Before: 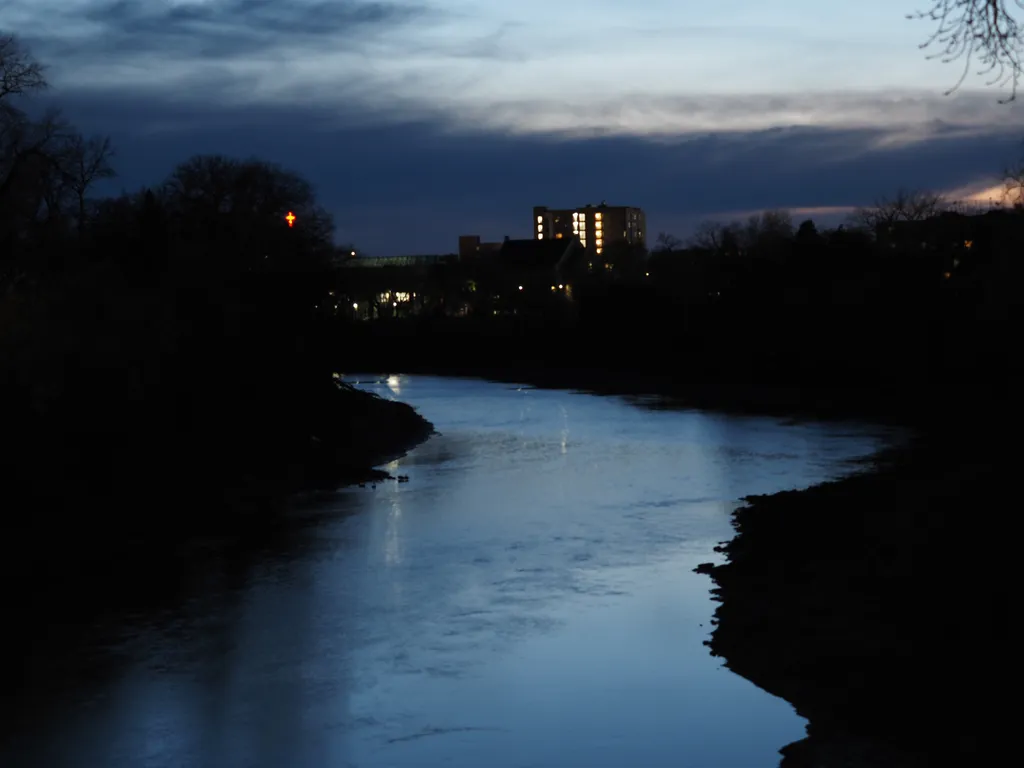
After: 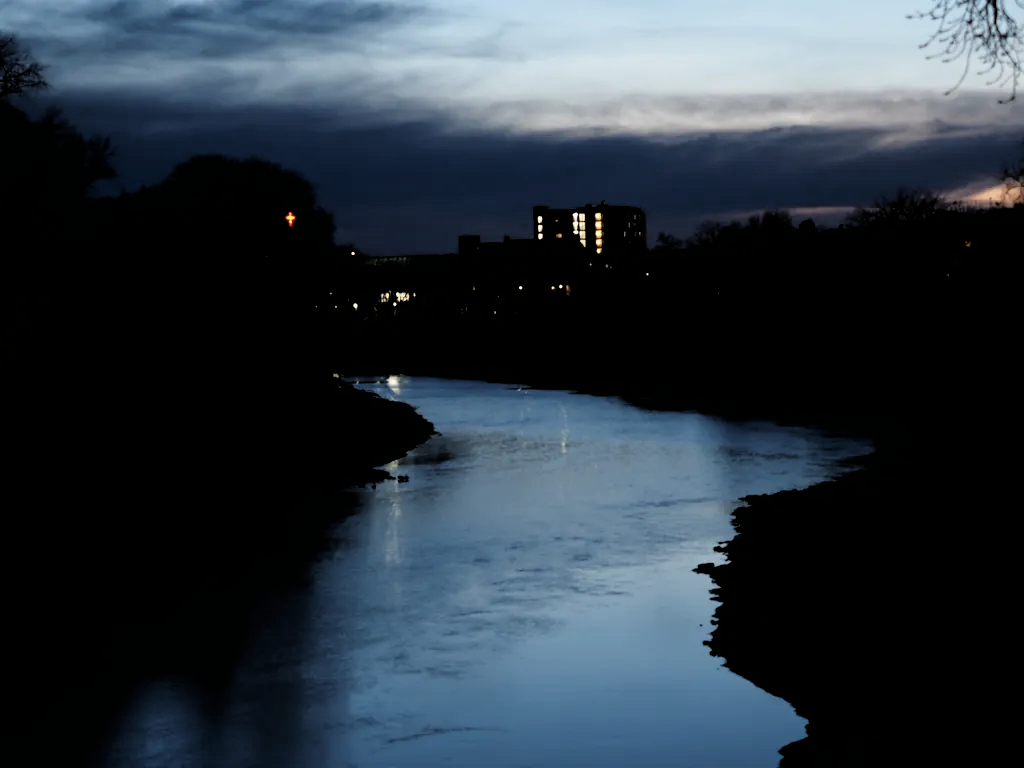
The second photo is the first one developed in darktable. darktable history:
filmic rgb: black relative exposure -3.69 EV, white relative exposure 2.75 EV, dynamic range scaling -5.93%, hardness 3.04
